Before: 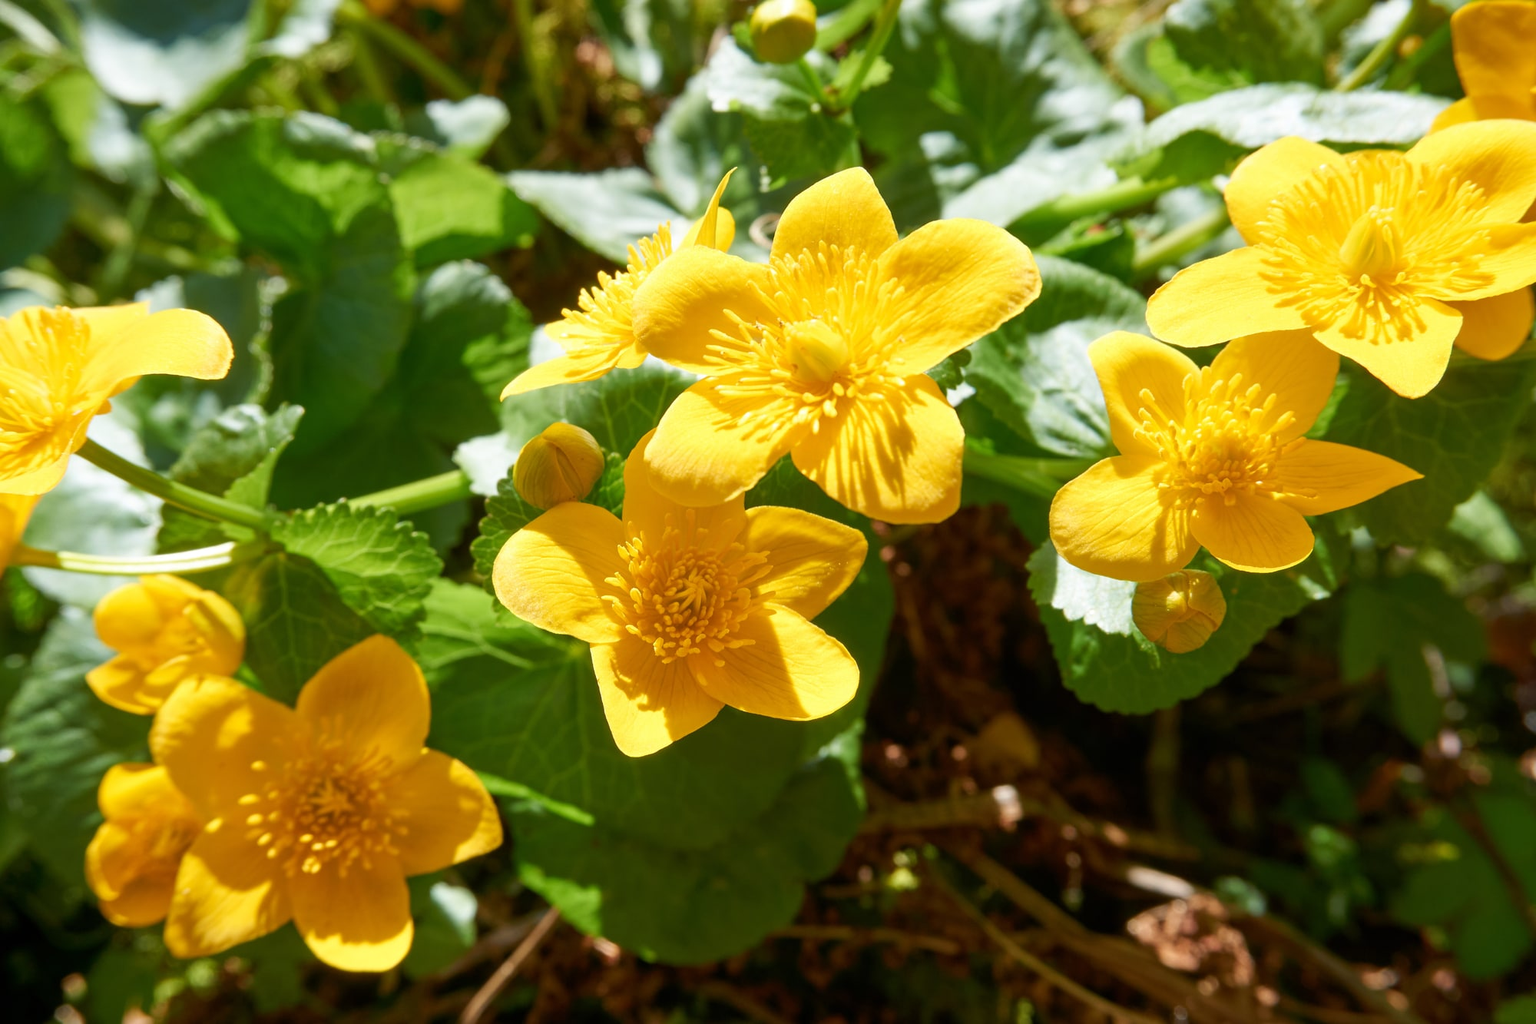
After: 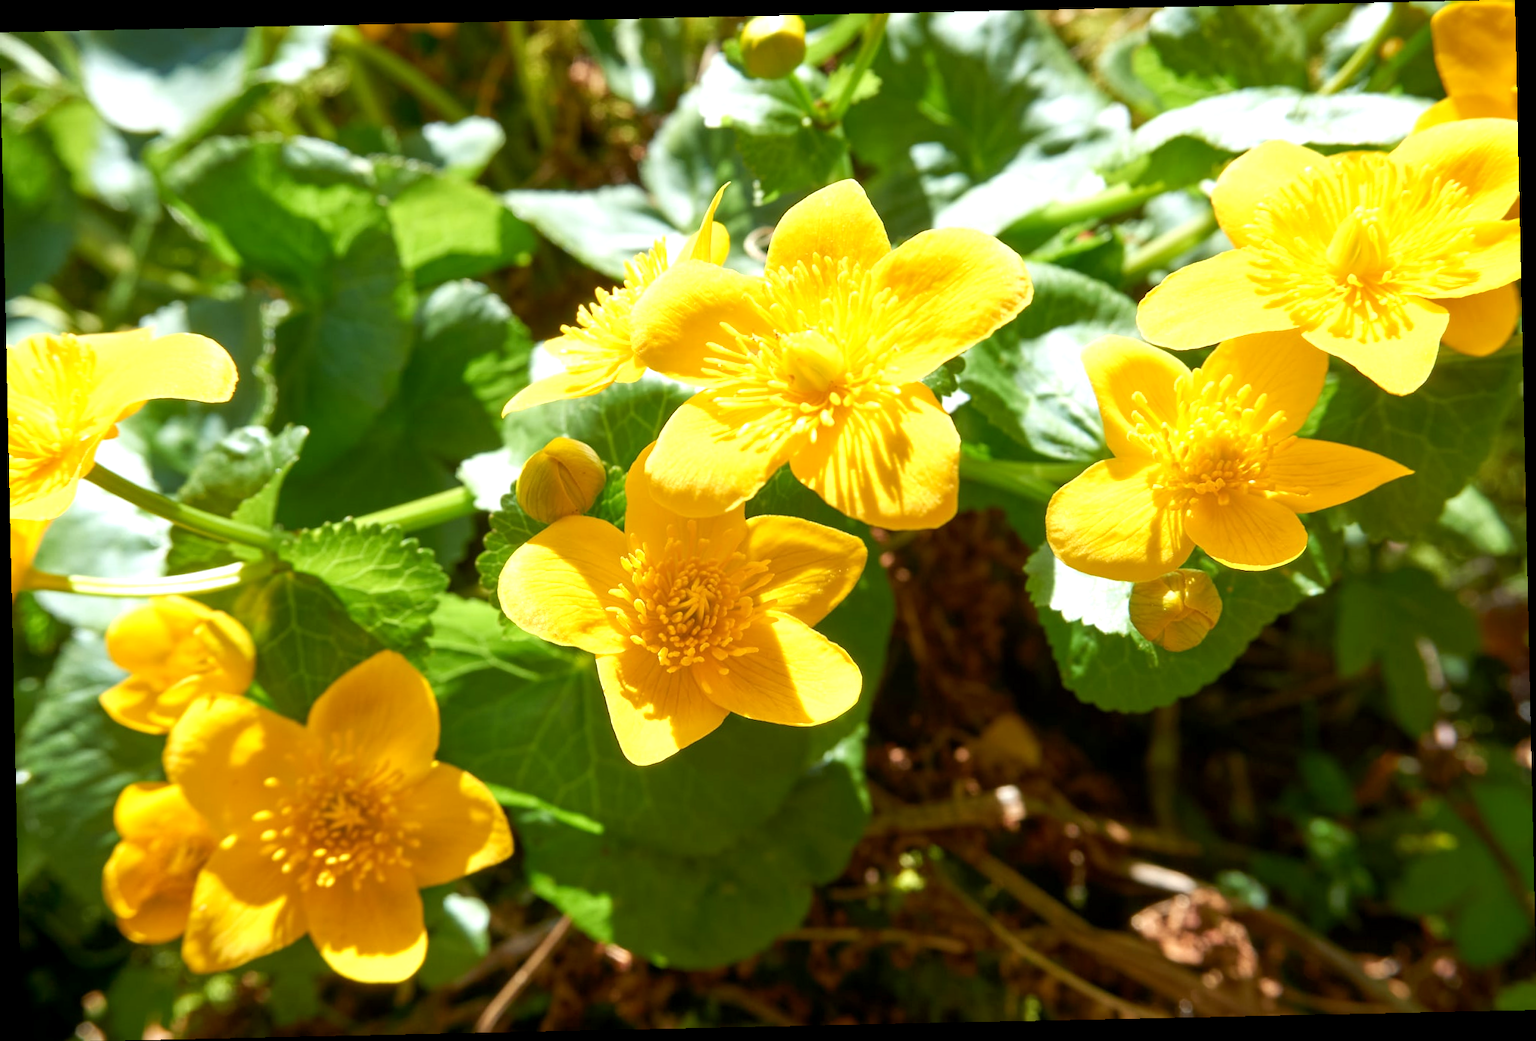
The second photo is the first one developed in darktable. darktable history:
white balance: red 0.978, blue 0.999
rotate and perspective: rotation -1.24°, automatic cropping off
exposure: black level correction 0.001, exposure 0.5 EV, compensate exposure bias true, compensate highlight preservation false
